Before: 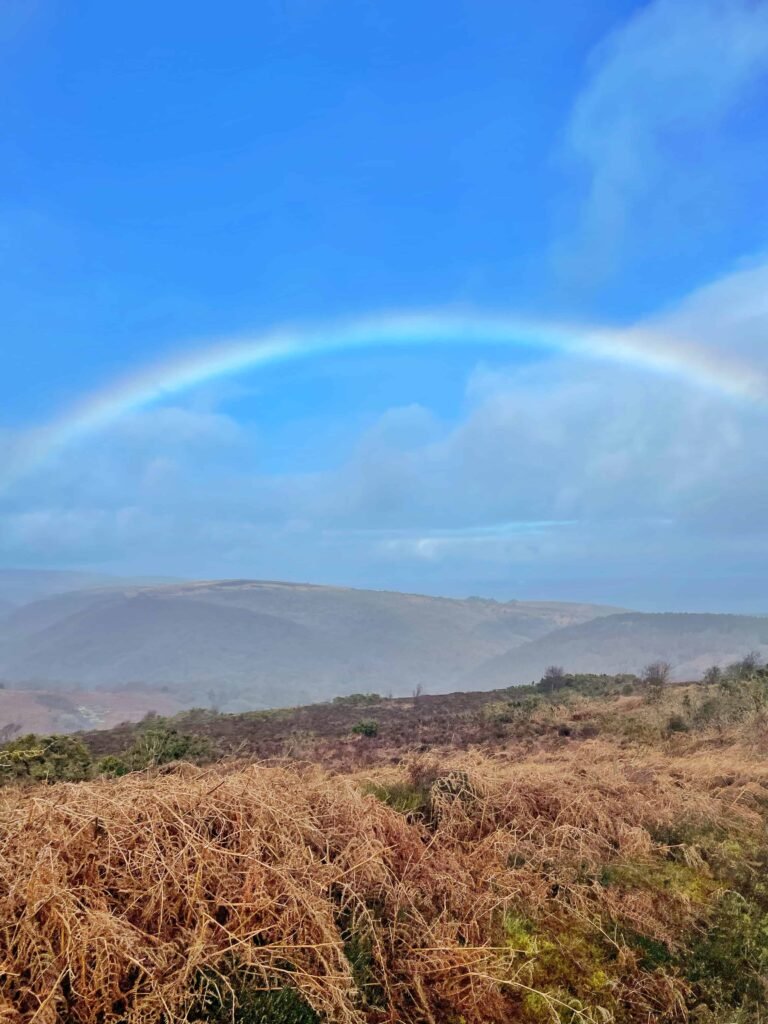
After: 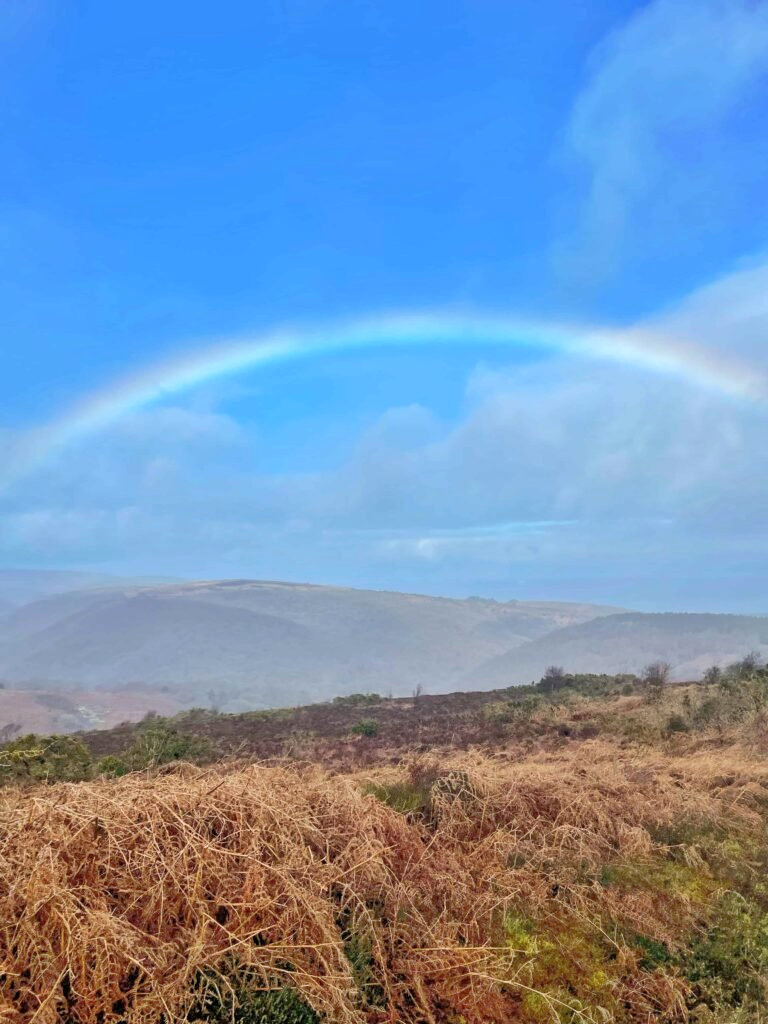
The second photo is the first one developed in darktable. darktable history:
white balance: emerald 1
tone equalizer: -8 EV -0.528 EV, -7 EV -0.319 EV, -6 EV -0.083 EV, -5 EV 0.413 EV, -4 EV 0.985 EV, -3 EV 0.791 EV, -2 EV -0.01 EV, -1 EV 0.14 EV, +0 EV -0.012 EV, smoothing 1
exposure: exposure 0.078 EV, compensate highlight preservation false
